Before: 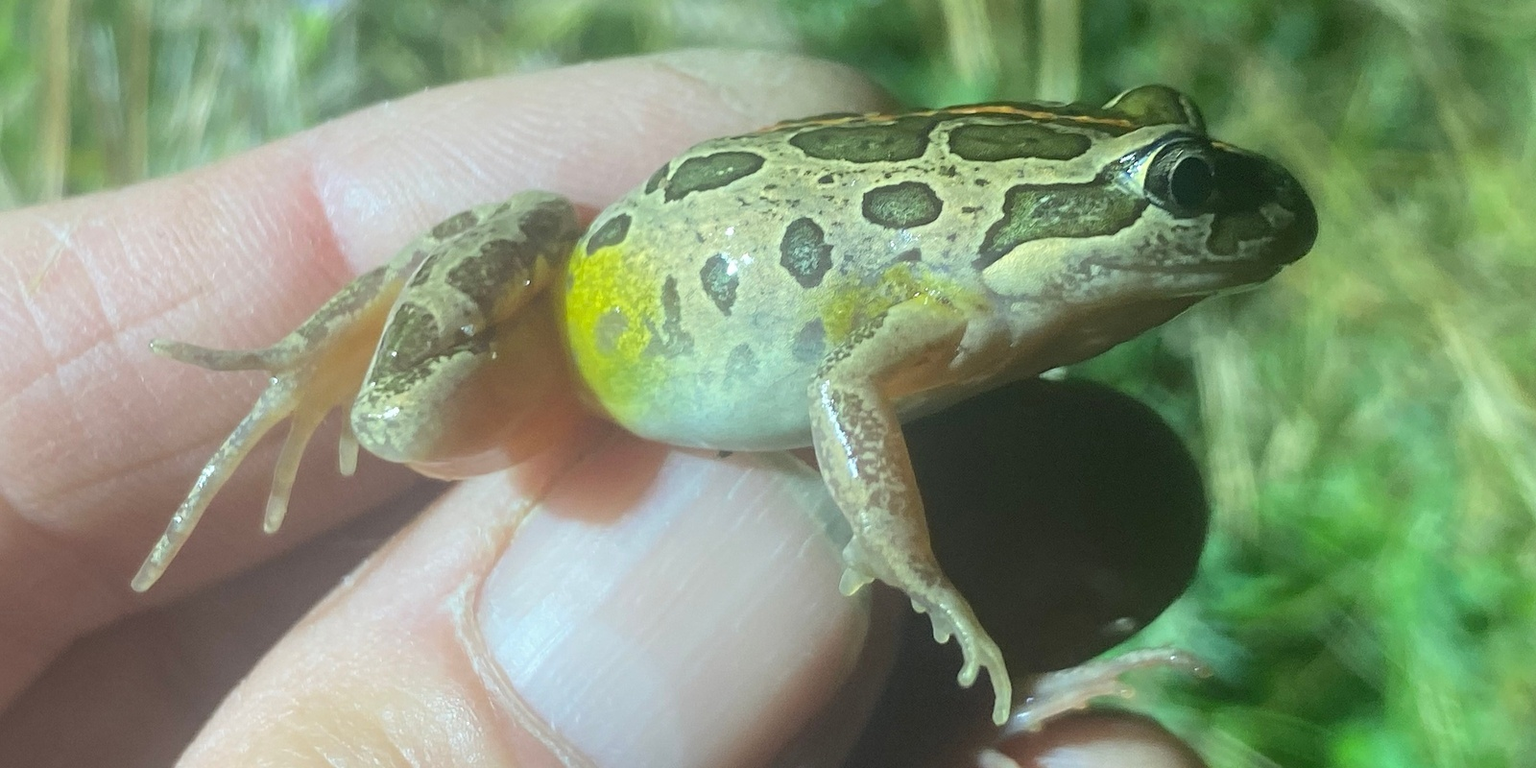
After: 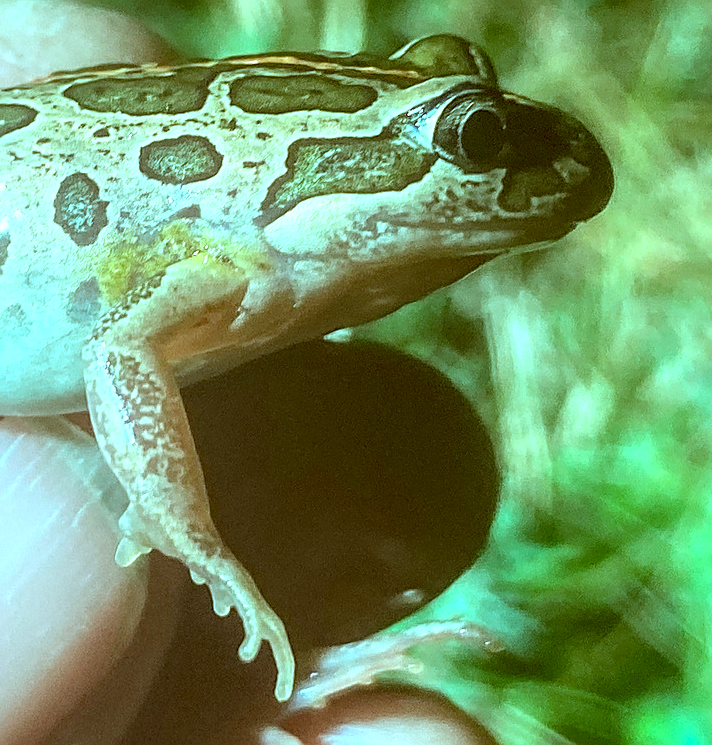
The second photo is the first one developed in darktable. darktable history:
crop: left 47.447%, top 6.839%, right 7.992%
sharpen: on, module defaults
color balance rgb: power › luminance -3.53%, power › chroma 0.56%, power › hue 37.64°, perceptual saturation grading › global saturation -1.061%, global vibrance 16.273%, saturation formula JzAzBz (2021)
local contrast: detail 144%
exposure: exposure 0.611 EV, compensate exposure bias true, compensate highlight preservation false
color correction: highlights a* -14.13, highlights b* -16.96, shadows a* 10.59, shadows b* 28.73
